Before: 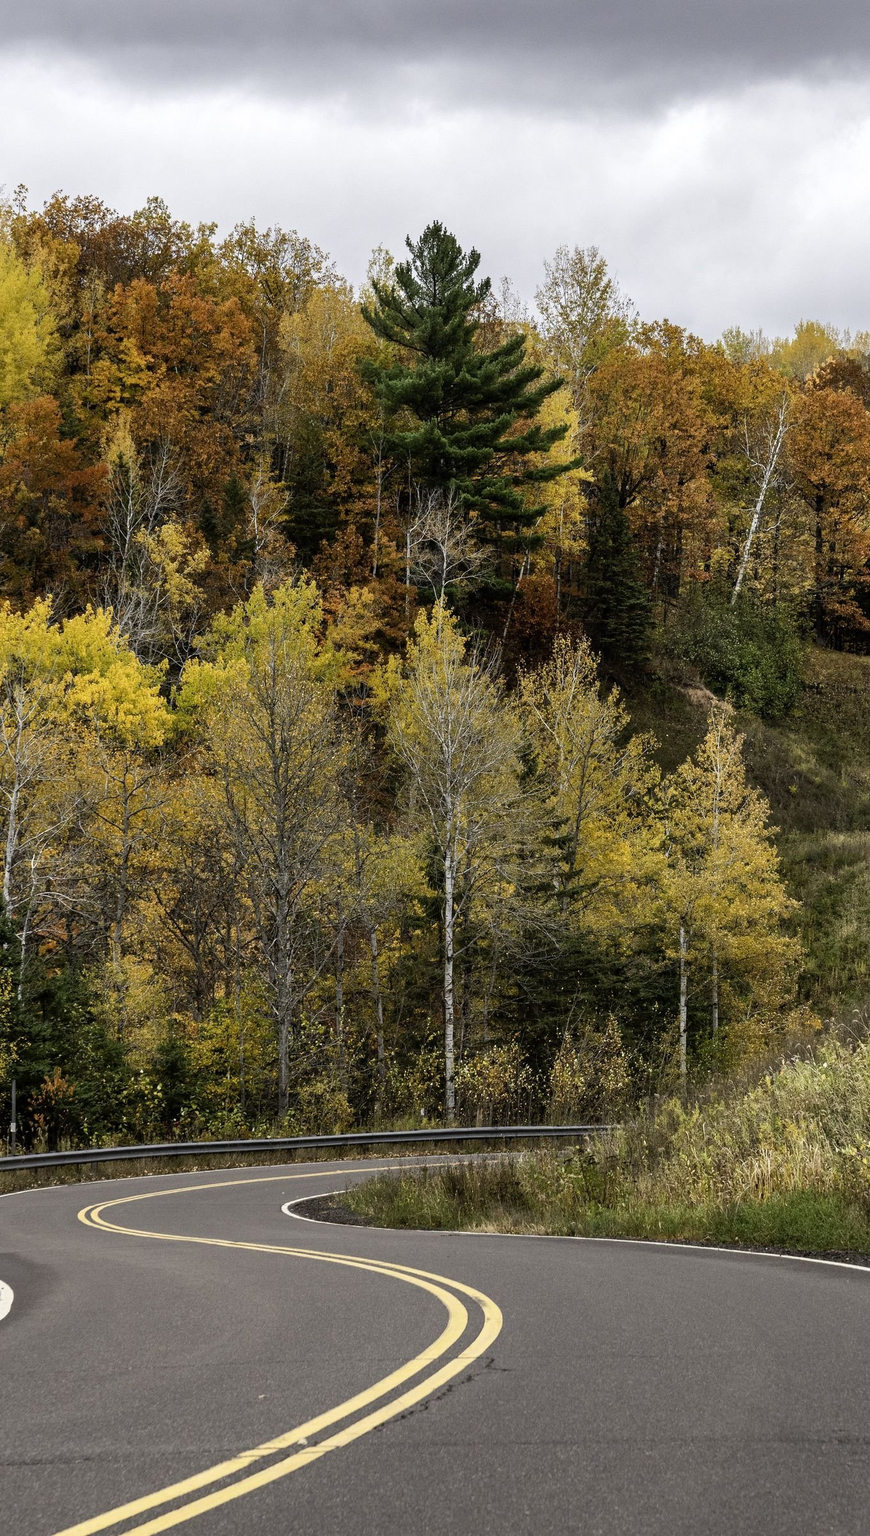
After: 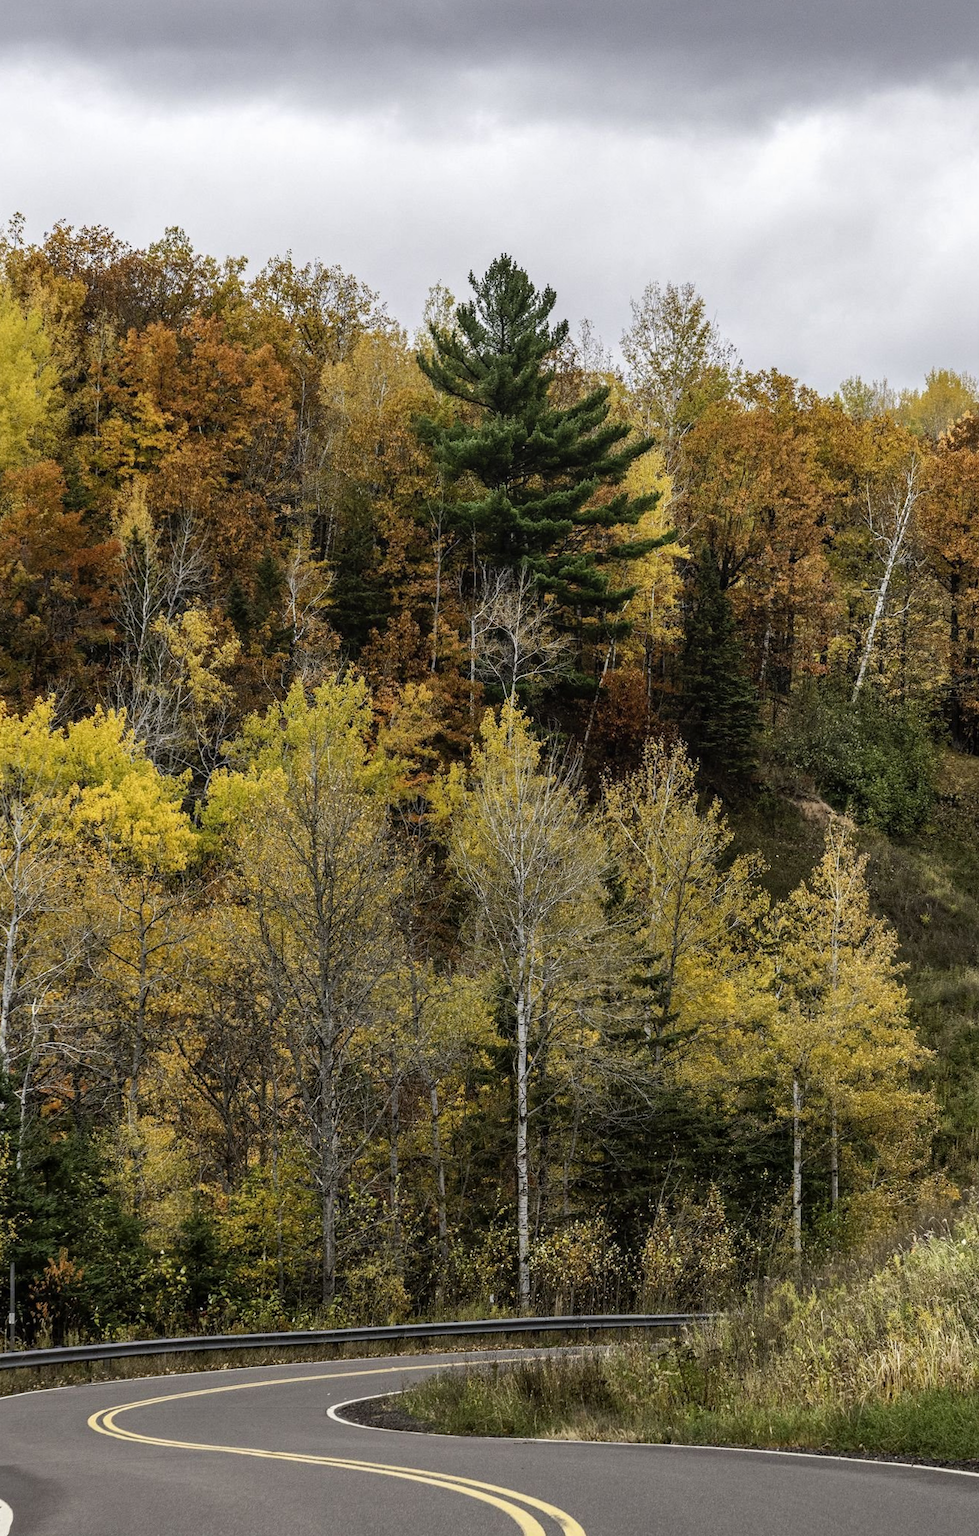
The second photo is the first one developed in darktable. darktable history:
crop and rotate: angle 0.2°, left 0.275%, right 3.127%, bottom 14.18%
local contrast: detail 110%
